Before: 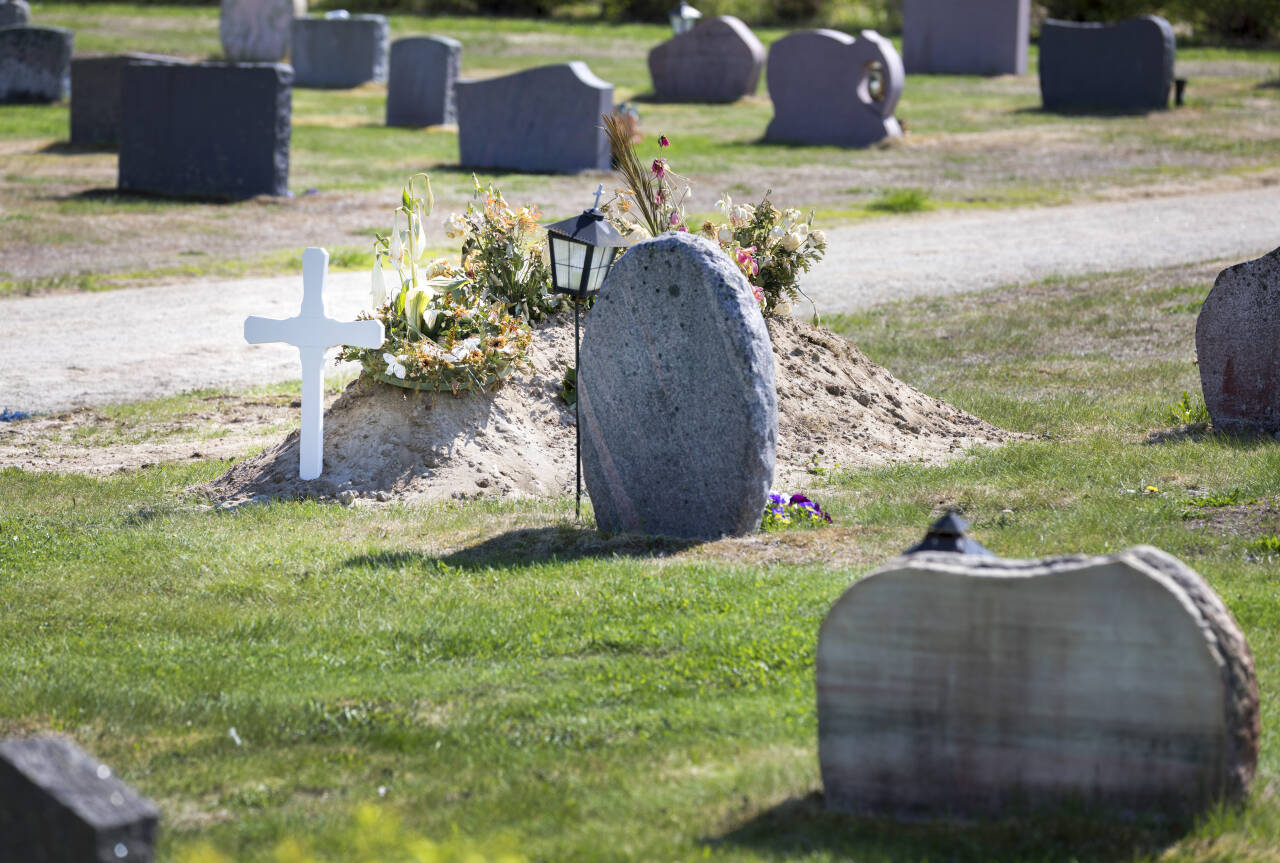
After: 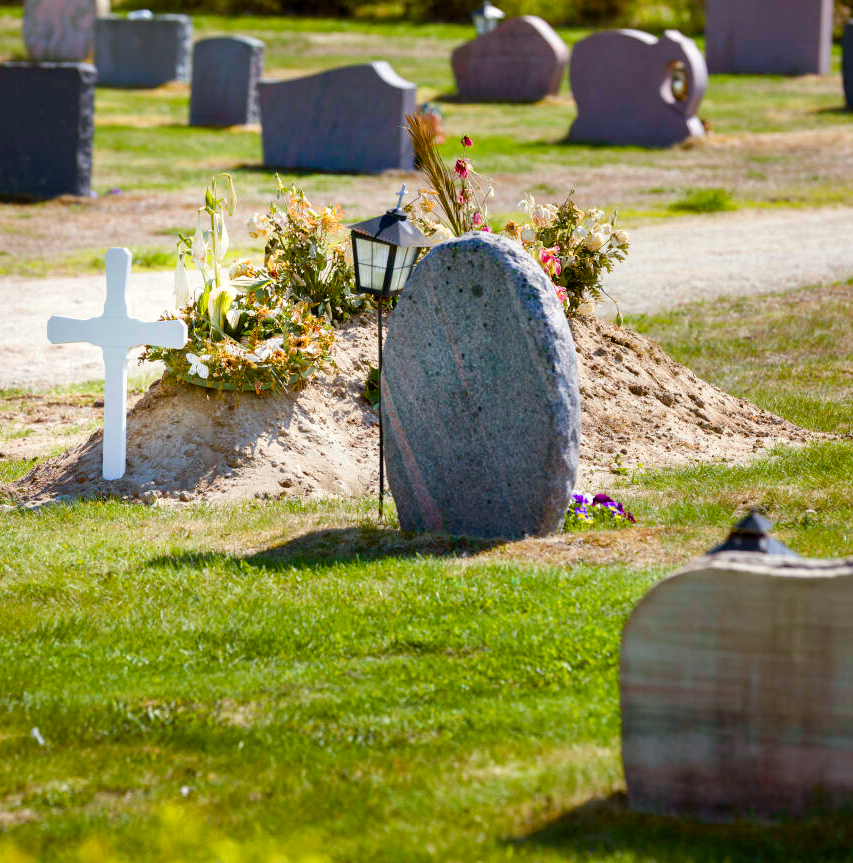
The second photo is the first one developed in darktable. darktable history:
contrast brightness saturation: saturation -0.048
crop and rotate: left 15.455%, right 17.832%
color balance rgb: power › chroma 2.507%, power › hue 68.56°, highlights gain › chroma 0.212%, highlights gain › hue 331.04°, perceptual saturation grading › global saturation 20%, perceptual saturation grading › highlights -24.863%, perceptual saturation grading › shadows 50.389%, global vibrance 29.722%
